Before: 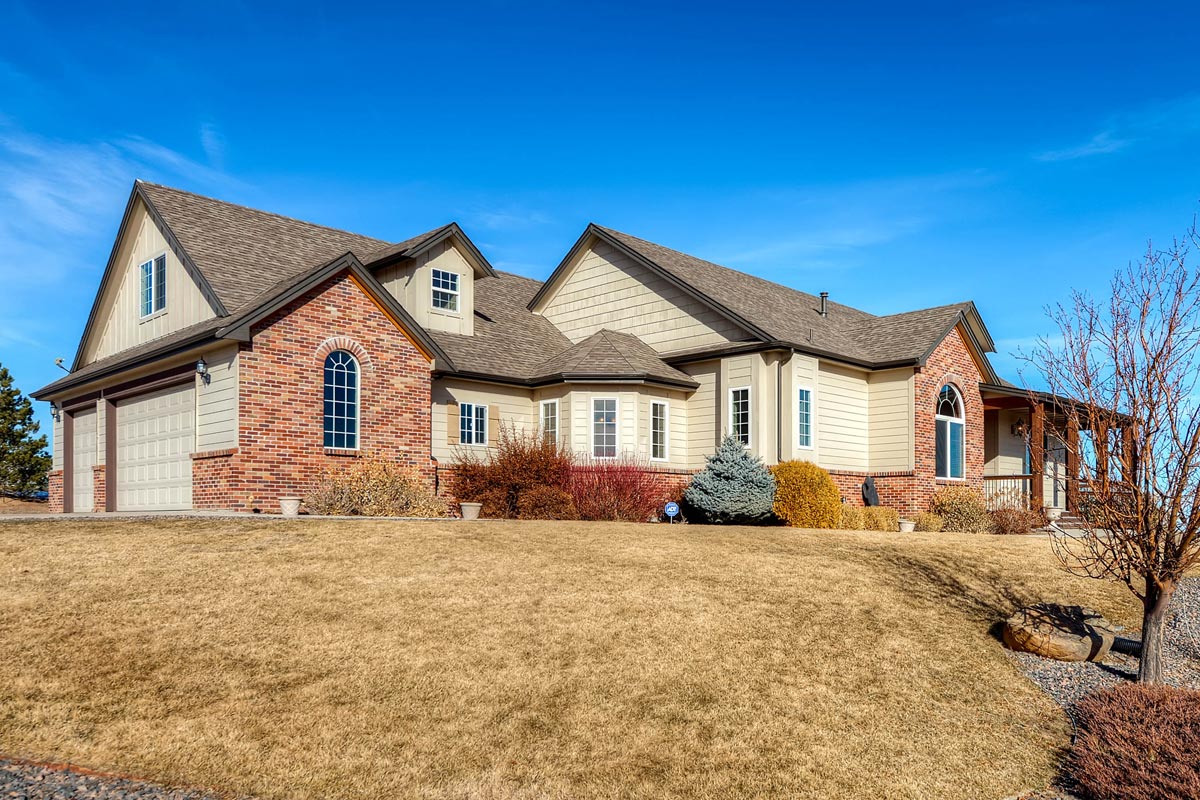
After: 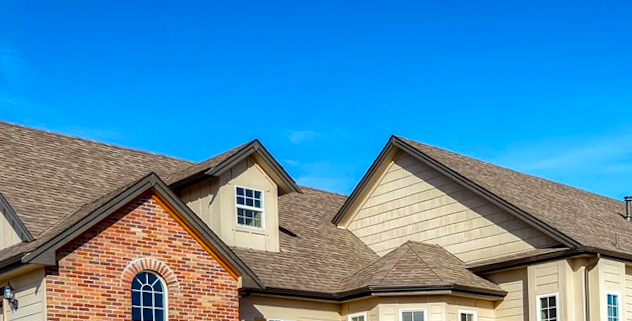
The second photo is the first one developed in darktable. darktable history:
color balance: output saturation 120%
crop: left 15.306%, top 9.065%, right 30.789%, bottom 48.638%
rotate and perspective: rotation -2°, crop left 0.022, crop right 0.978, crop top 0.049, crop bottom 0.951
